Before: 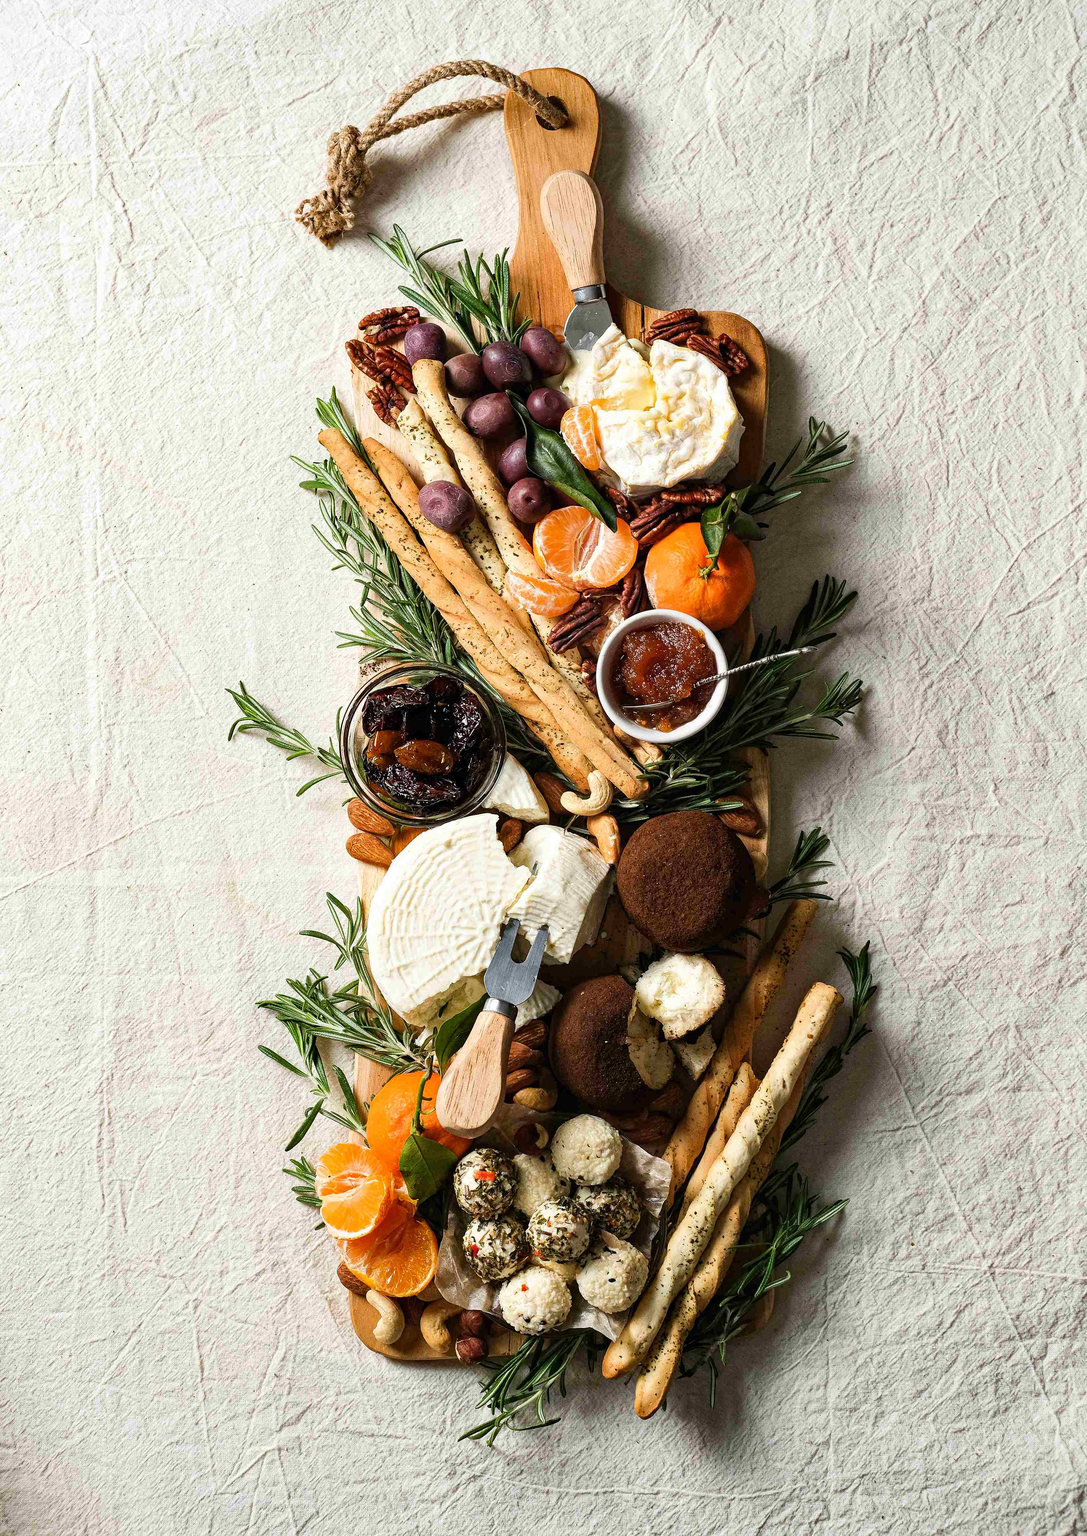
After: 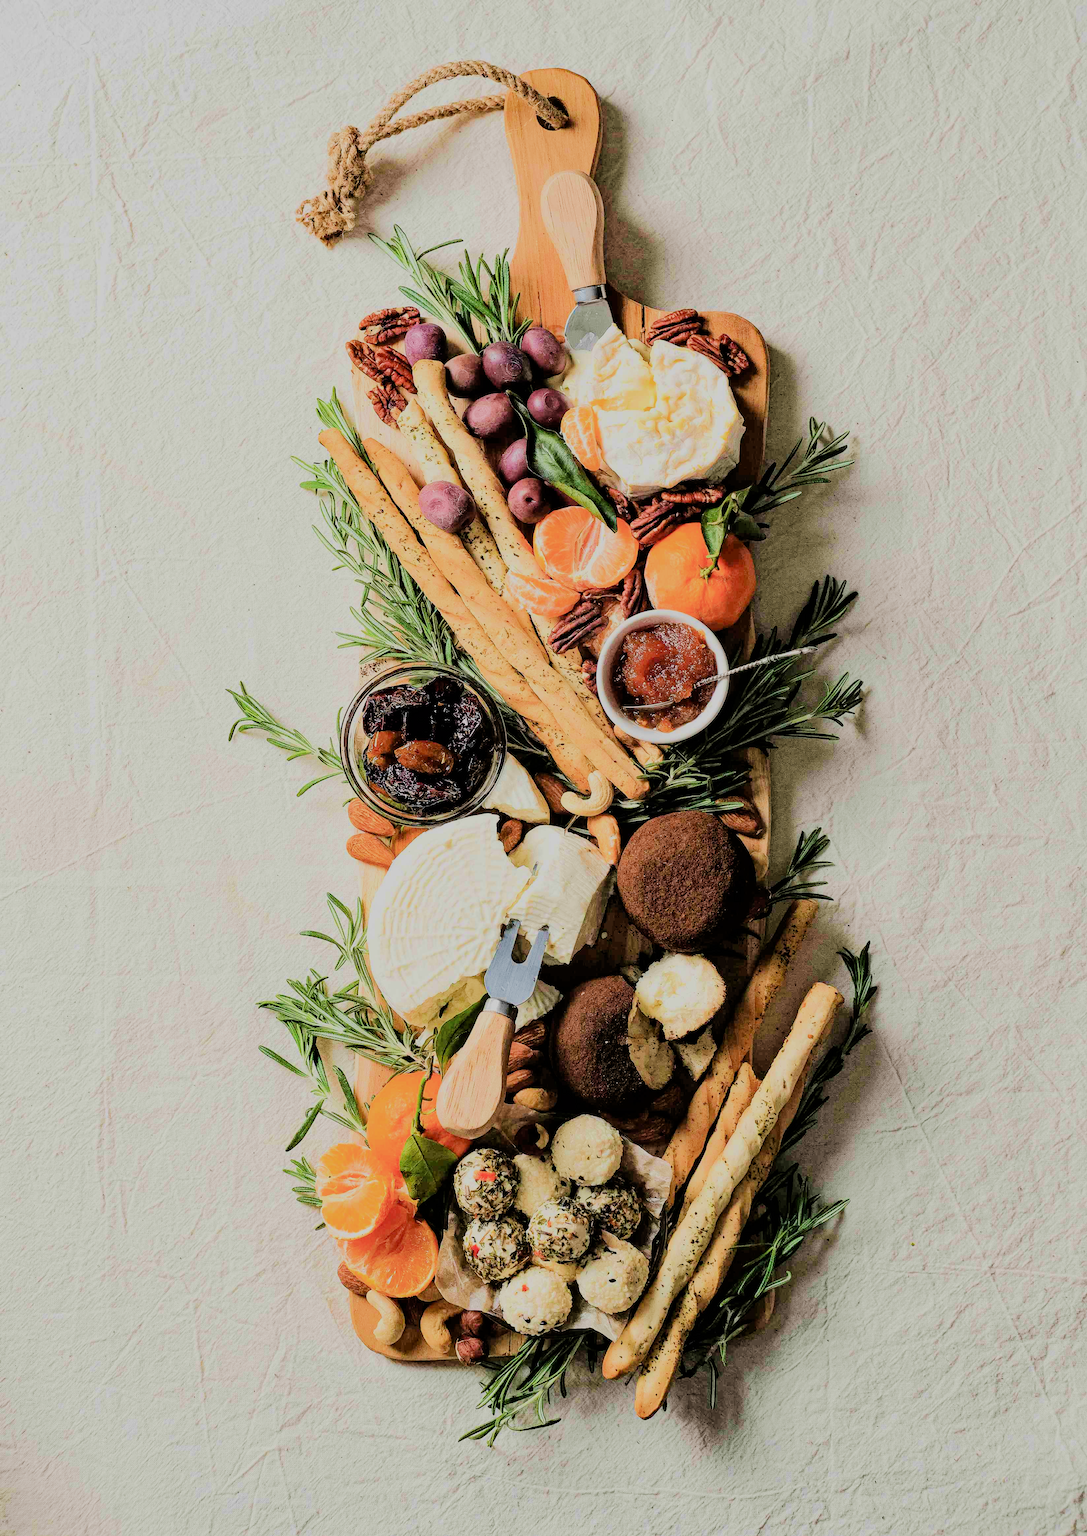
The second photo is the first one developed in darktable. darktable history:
velvia: on, module defaults
tone equalizer: -7 EV 0.155 EV, -6 EV 0.587 EV, -5 EV 1.17 EV, -4 EV 1.37 EV, -3 EV 1.18 EV, -2 EV 0.6 EV, -1 EV 0.166 EV, edges refinement/feathering 500, mask exposure compensation -1.57 EV, preserve details no
filmic rgb: black relative exposure -6.56 EV, white relative exposure 4.74 EV, hardness 3.16, contrast 0.802
